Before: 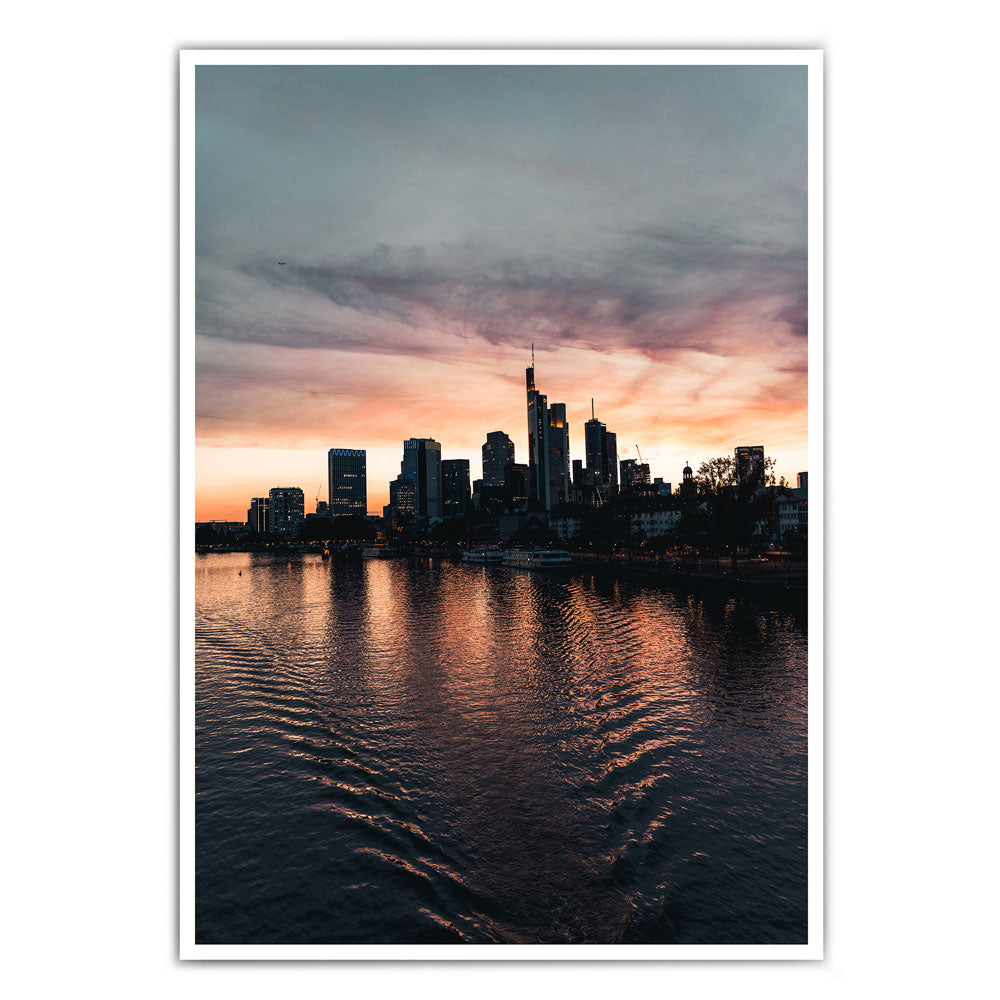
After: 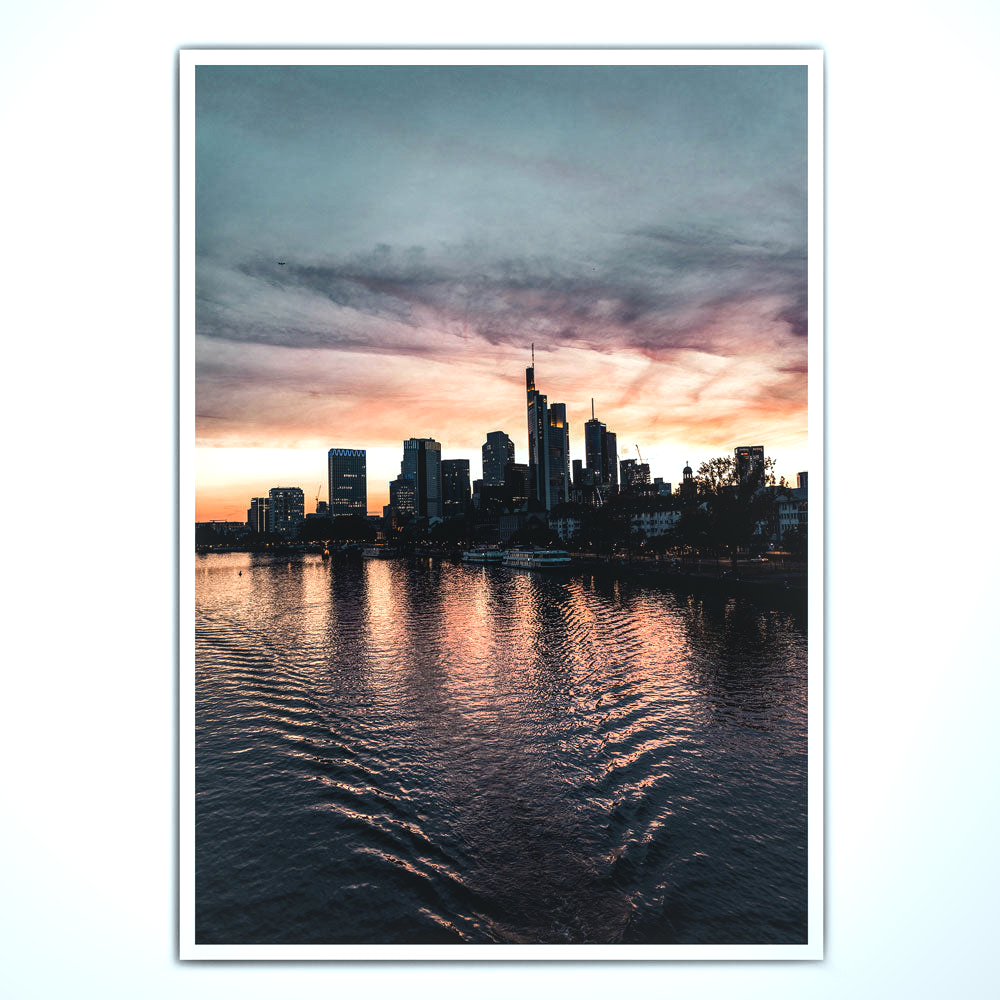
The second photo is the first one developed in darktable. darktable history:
tone equalizer: -8 EV -0.403 EV, -7 EV -0.418 EV, -6 EV -0.299 EV, -5 EV -0.223 EV, -3 EV 0.221 EV, -2 EV 0.303 EV, -1 EV 0.382 EV, +0 EV 0.416 EV, edges refinement/feathering 500, mask exposure compensation -1.57 EV, preserve details no
color calibration: illuminant Planckian (black body), adaptation linear Bradford (ICC v4), x 0.361, y 0.366, temperature 4502.89 K
vignetting: fall-off radius 92.75%, brightness -0.302, saturation -0.06, unbound false
local contrast: on, module defaults
shadows and highlights: shadows 75.4, highlights -25, soften with gaussian
